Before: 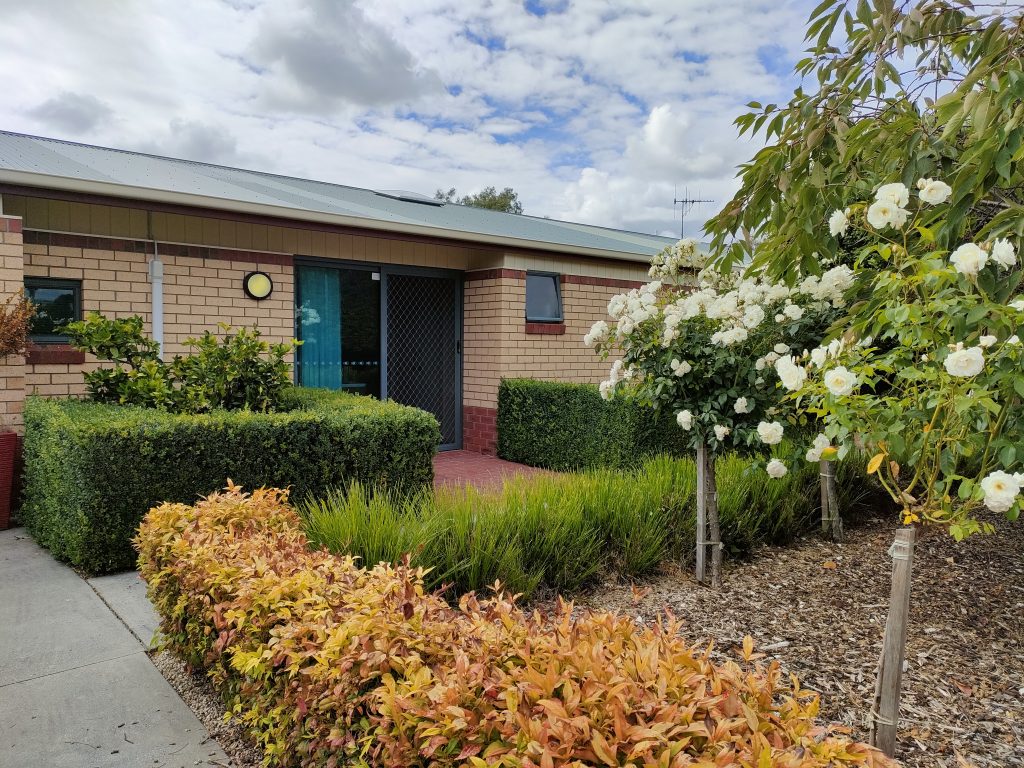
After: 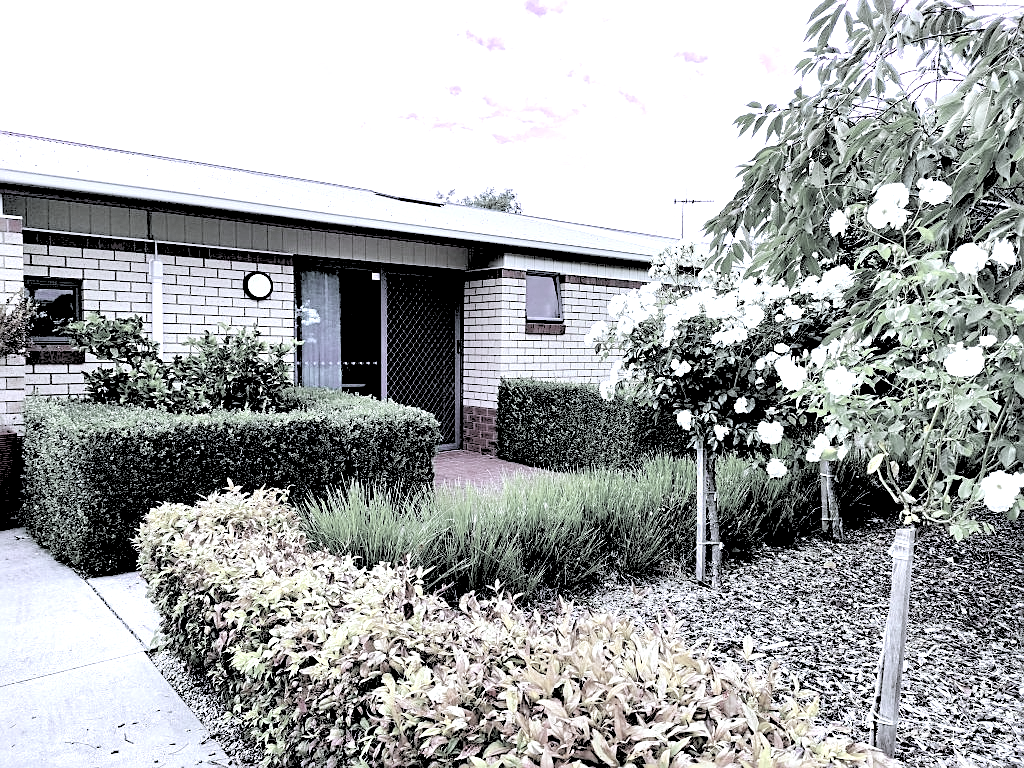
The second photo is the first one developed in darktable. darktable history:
color balance rgb: shadows lift › hue 87.51°, highlights gain › chroma 0.68%, highlights gain › hue 55.1°, global offset › chroma 0.13%, global offset › hue 253.66°, linear chroma grading › global chroma 0.5%, perceptual saturation grading › global saturation 16.38%
sharpen: on, module defaults
exposure: black level correction 0, exposure 0.7 EV, compensate exposure bias true, compensate highlight preservation false
tone equalizer: -8 EV -0.75 EV, -7 EV -0.7 EV, -6 EV -0.6 EV, -5 EV -0.4 EV, -3 EV 0.4 EV, -2 EV 0.6 EV, -1 EV 0.7 EV, +0 EV 0.75 EV, edges refinement/feathering 500, mask exposure compensation -1.57 EV, preserve details no
color contrast: green-magenta contrast 0.3, blue-yellow contrast 0.15
white balance: red 0.766, blue 1.537
rgb levels: levels [[0.027, 0.429, 0.996], [0, 0.5, 1], [0, 0.5, 1]]
color zones: curves: ch0 [(0, 0.485) (0.178, 0.476) (0.261, 0.623) (0.411, 0.403) (0.708, 0.603) (0.934, 0.412)]; ch1 [(0.003, 0.485) (0.149, 0.496) (0.229, 0.584) (0.326, 0.551) (0.484, 0.262) (0.757, 0.643)]
